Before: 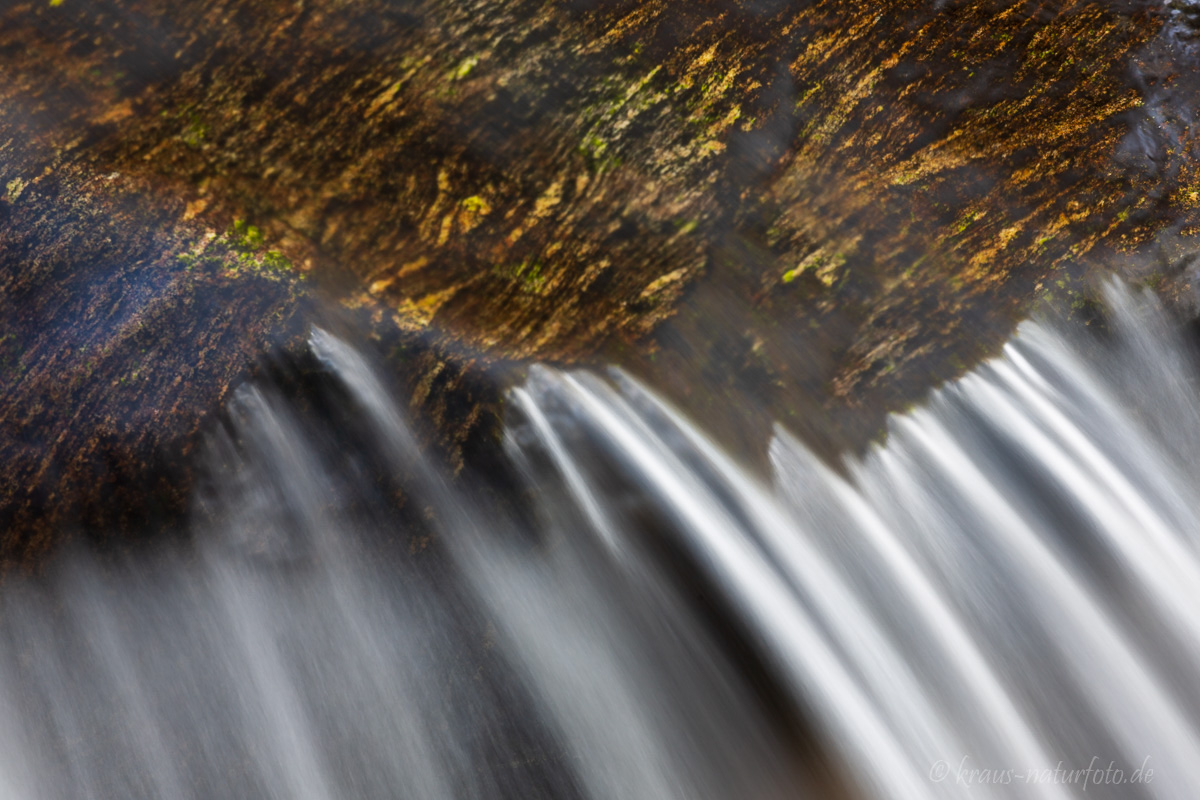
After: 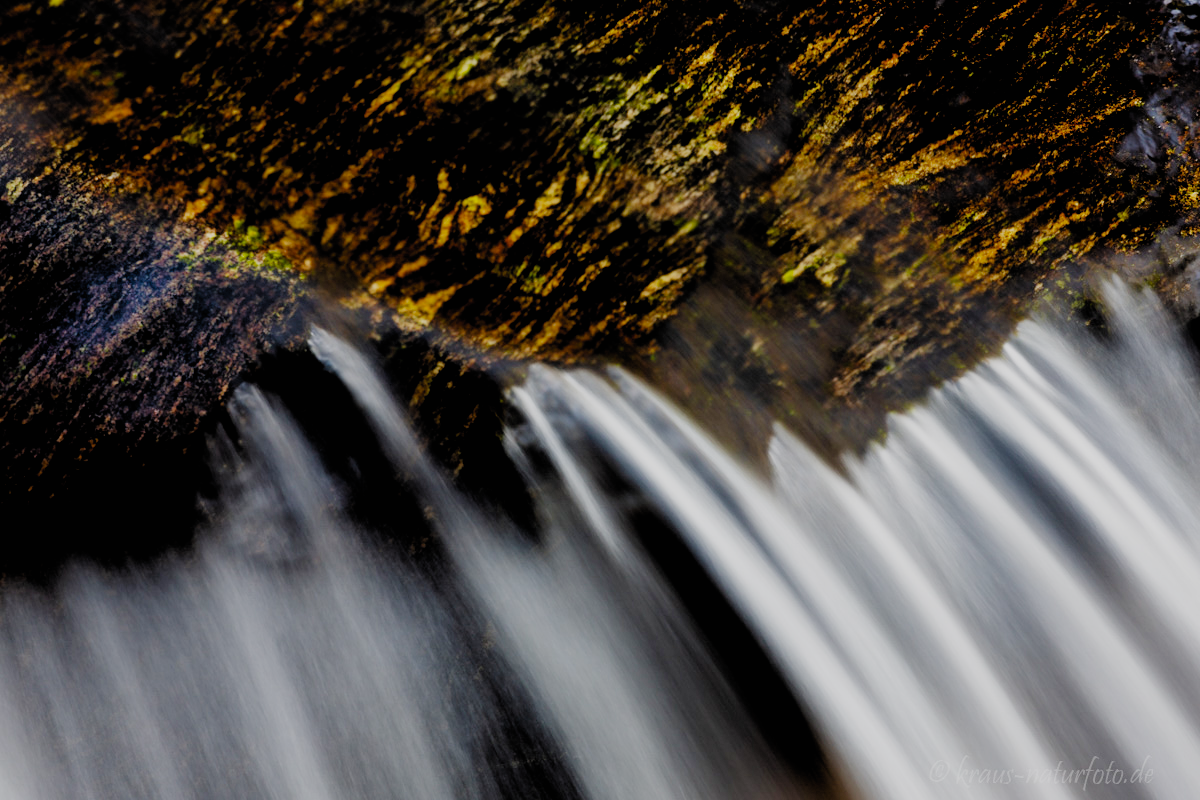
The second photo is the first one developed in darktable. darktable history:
filmic rgb: black relative exposure -2.85 EV, white relative exposure 4.56 EV, hardness 1.77, contrast 1.25, preserve chrominance no, color science v5 (2021)
